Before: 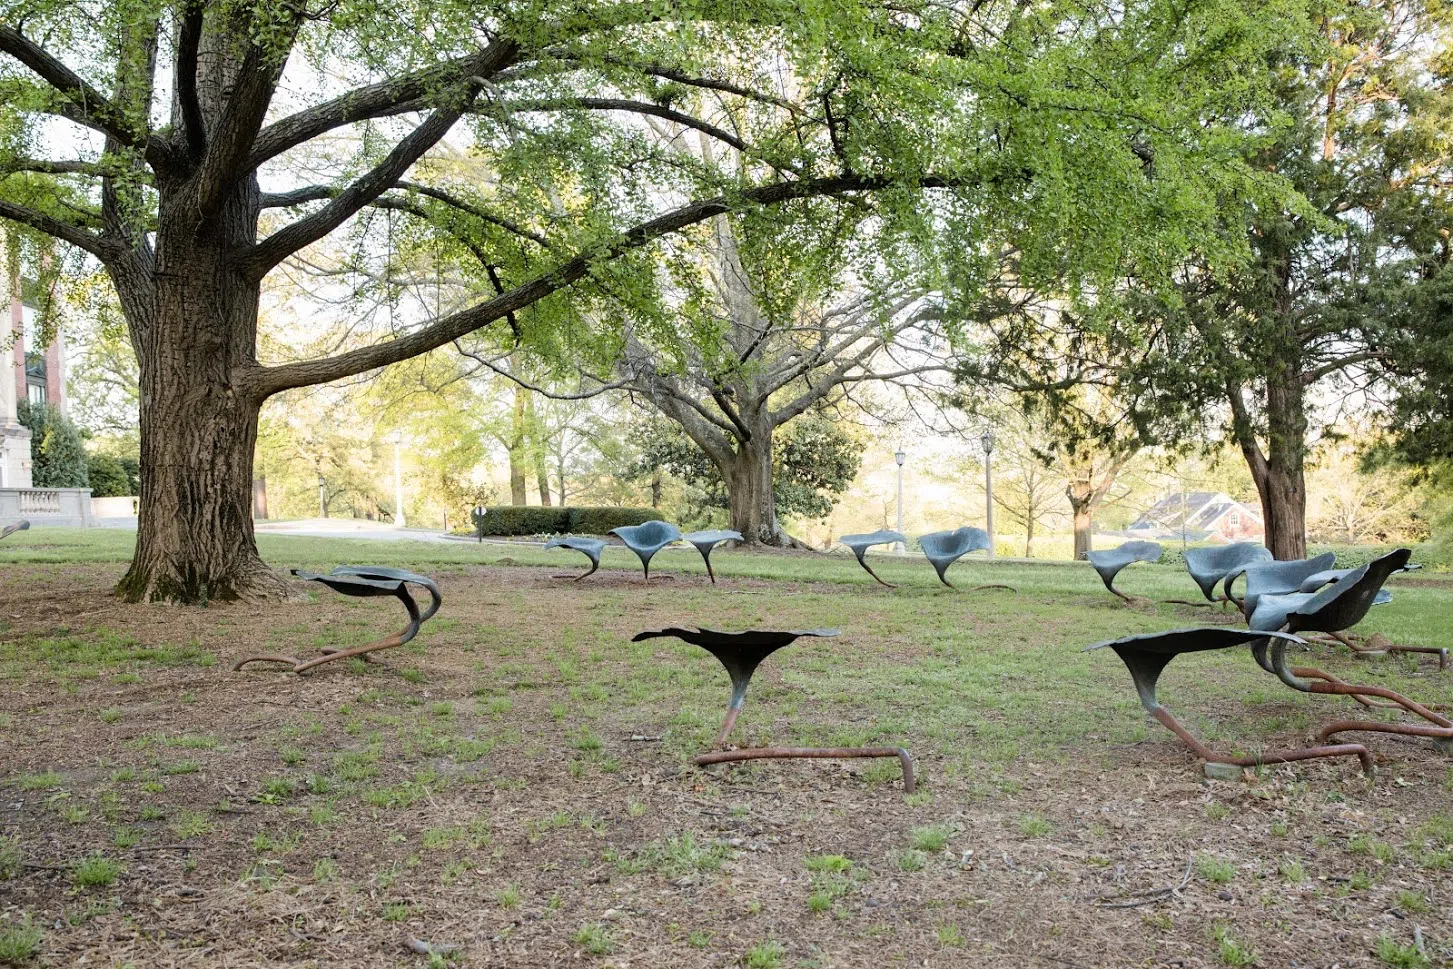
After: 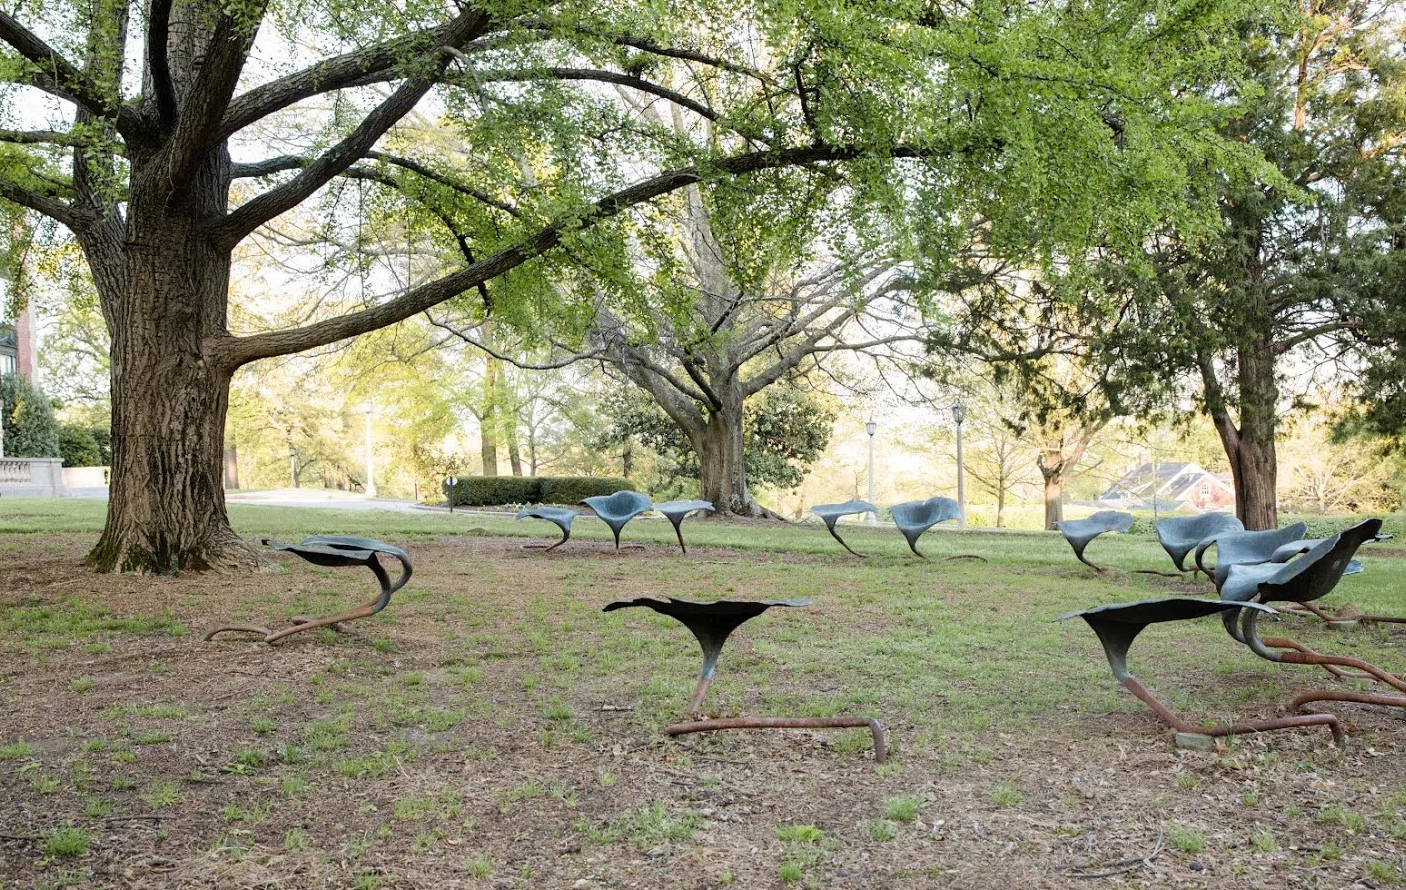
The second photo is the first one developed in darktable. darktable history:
crop: left 2.023%, top 3.15%, right 1.175%, bottom 4.93%
